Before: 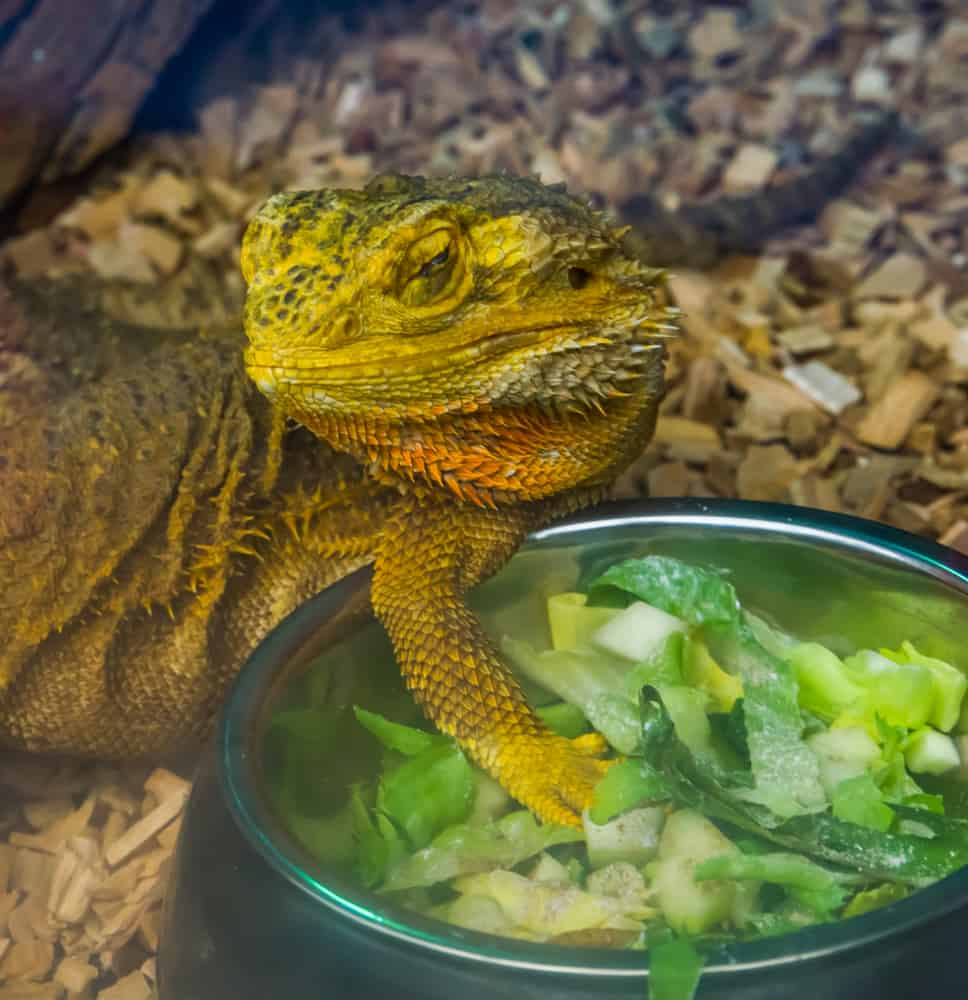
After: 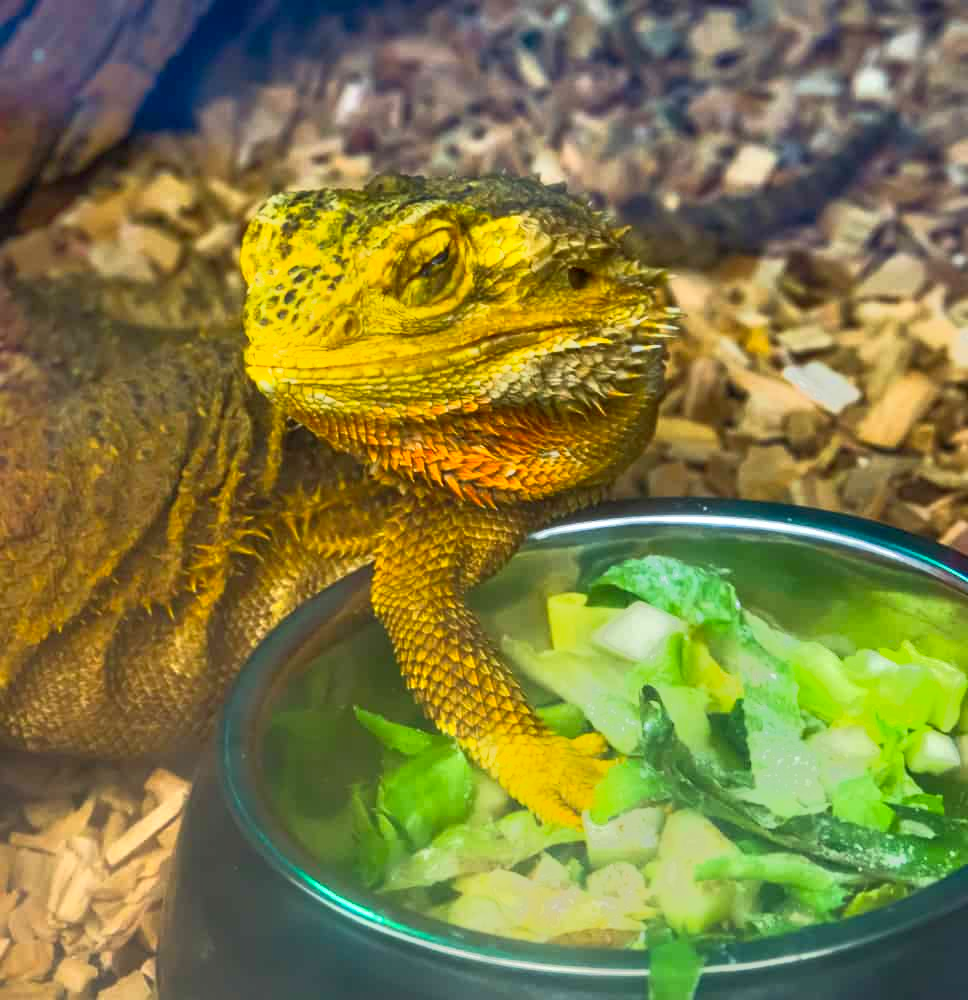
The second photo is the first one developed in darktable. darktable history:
tone equalizer: -7 EV -0.63 EV, -6 EV 1 EV, -5 EV -0.45 EV, -4 EV 0.43 EV, -3 EV 0.41 EV, -2 EV 0.15 EV, -1 EV -0.15 EV, +0 EV -0.39 EV, smoothing diameter 25%, edges refinement/feathering 10, preserve details guided filter
exposure: exposure 0.669 EV, compensate highlight preservation false
contrast brightness saturation: contrast 0.04, saturation 0.16
